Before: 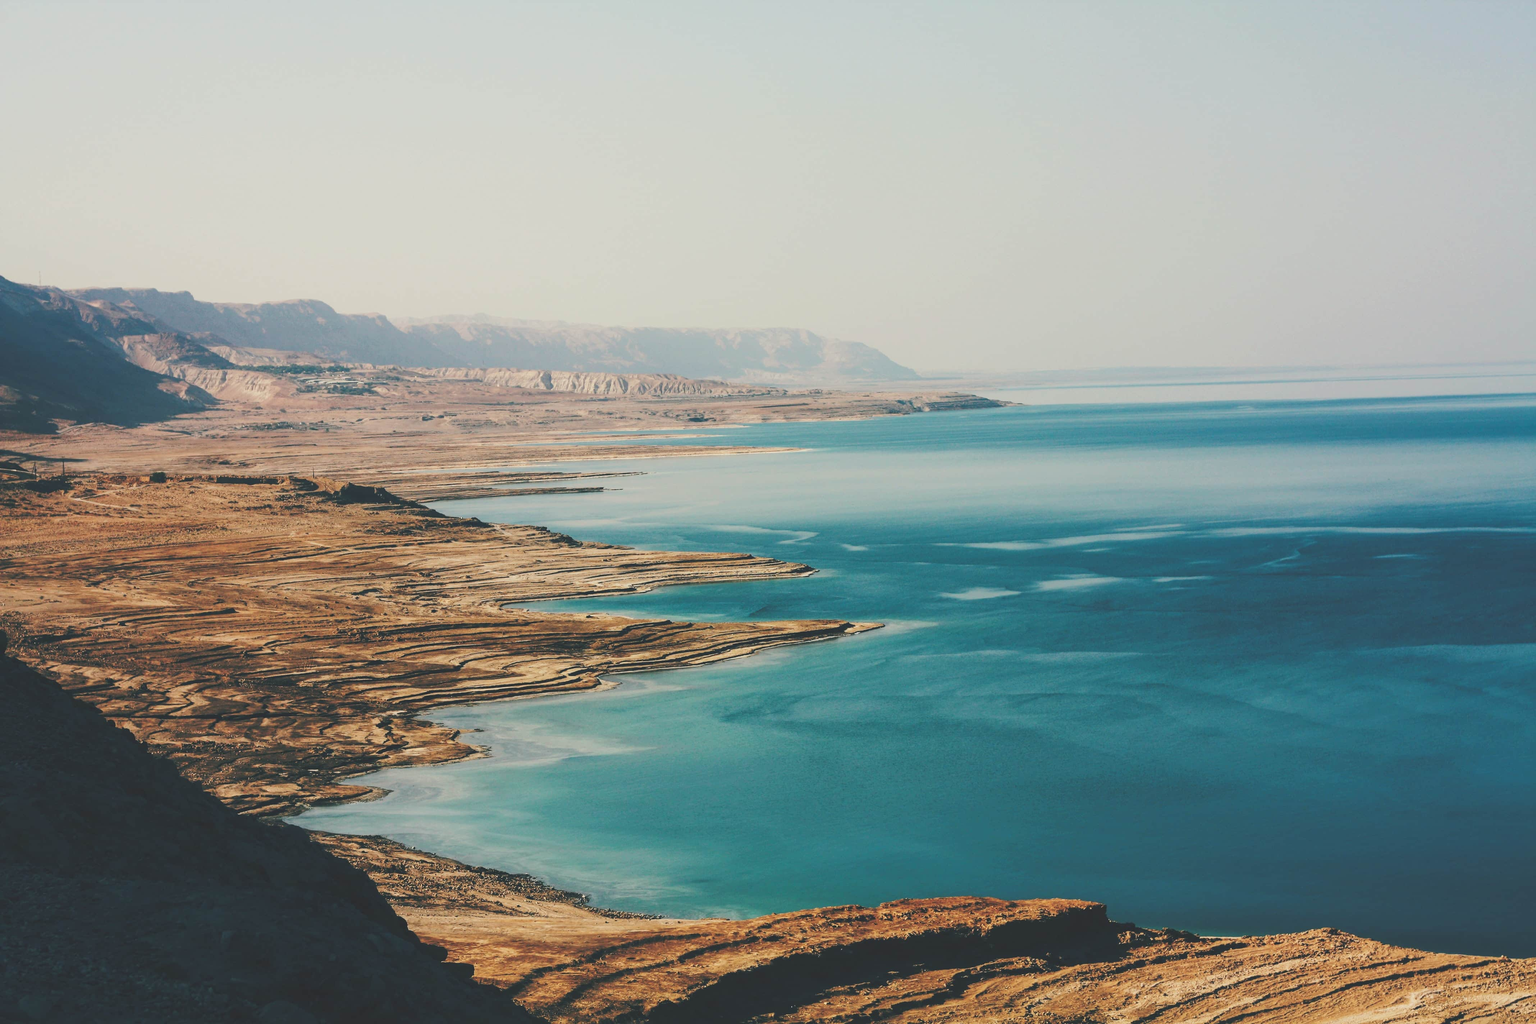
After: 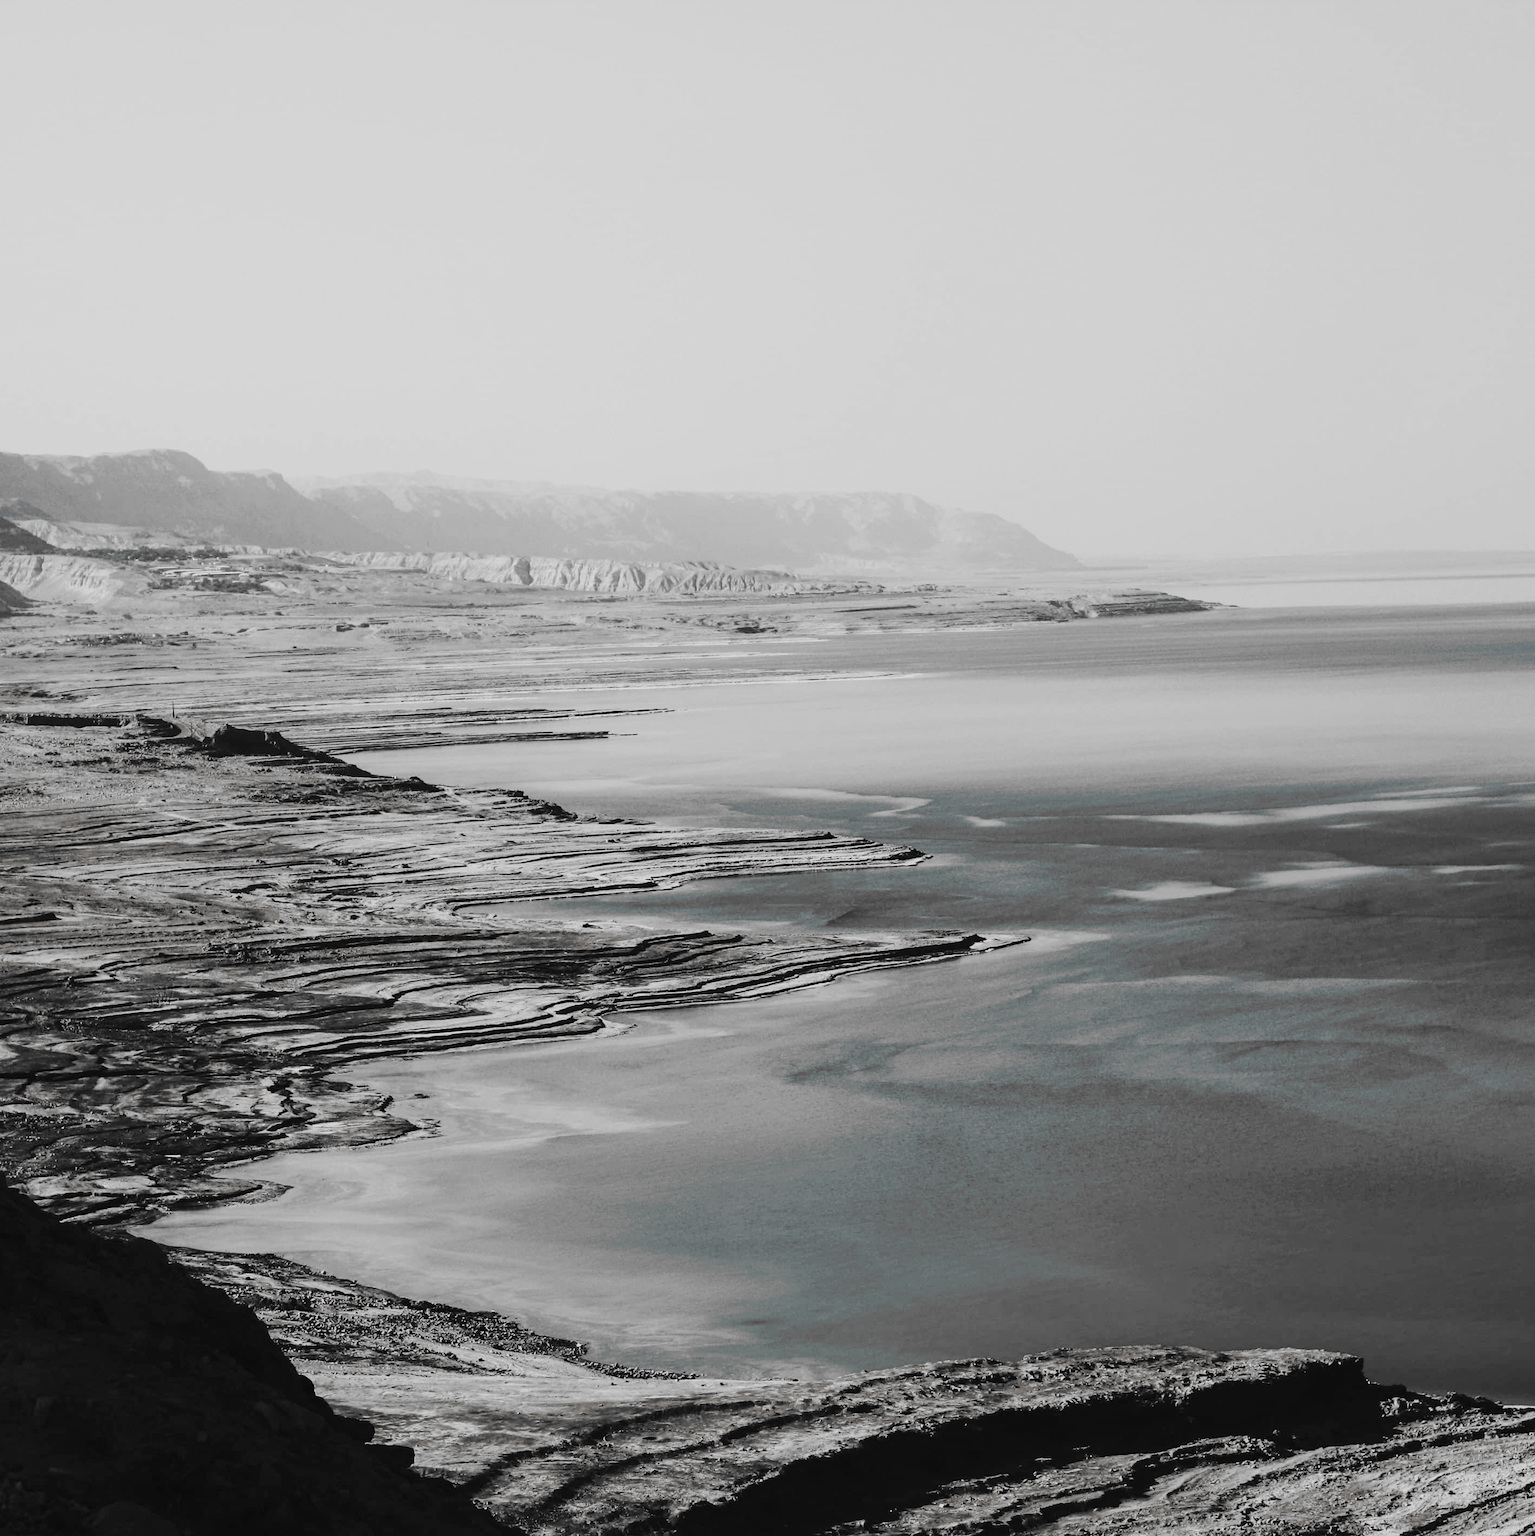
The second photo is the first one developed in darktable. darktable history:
crop and rotate: left 12.902%, right 20.471%
filmic rgb: black relative exposure -5.04 EV, white relative exposure 3.52 EV, threshold 2.95 EV, hardness 3.18, contrast 1.402, highlights saturation mix -48.78%, add noise in highlights 0.002, preserve chrominance no, color science v3 (2019), use custom middle-gray values true, iterations of high-quality reconstruction 0, contrast in highlights soft, enable highlight reconstruction true
